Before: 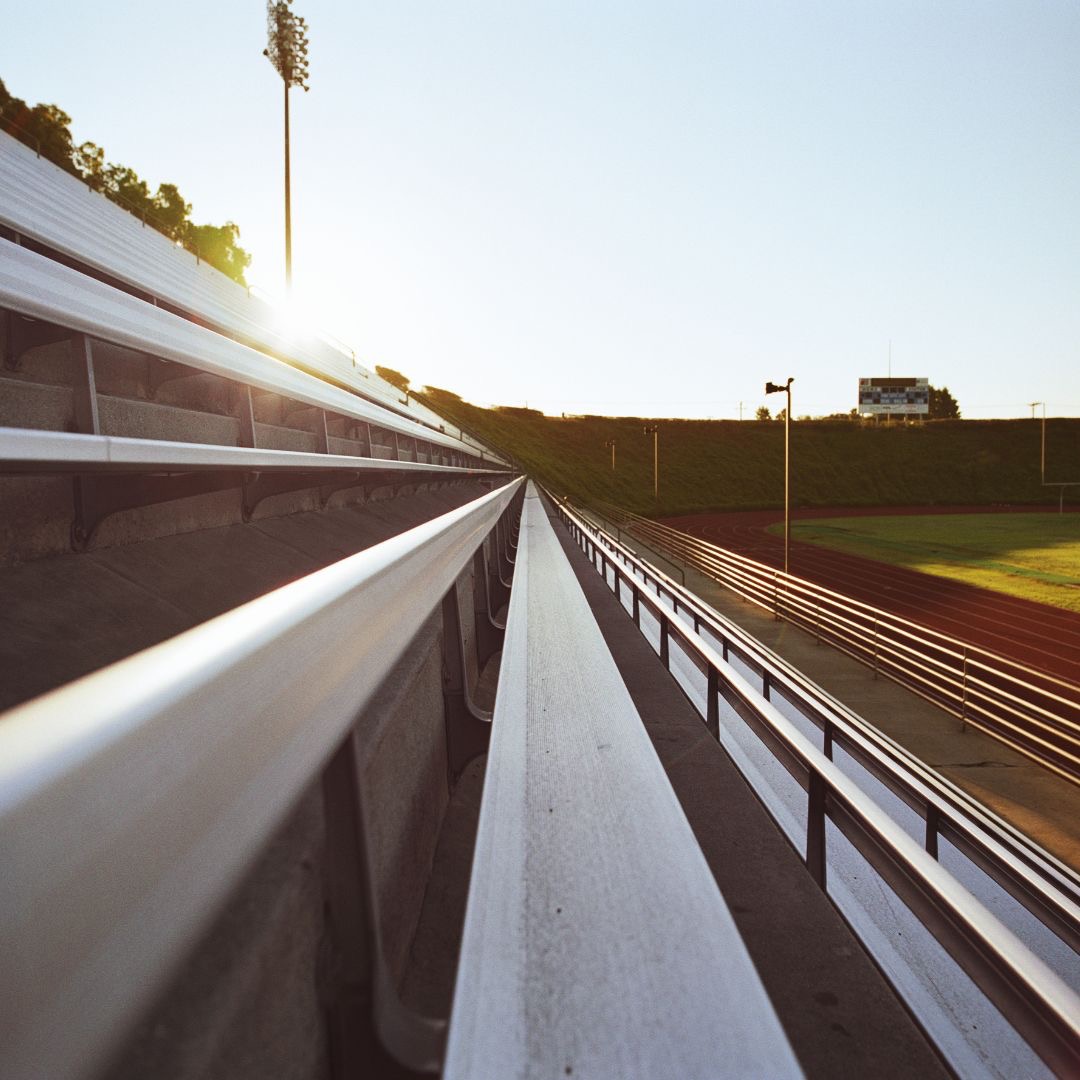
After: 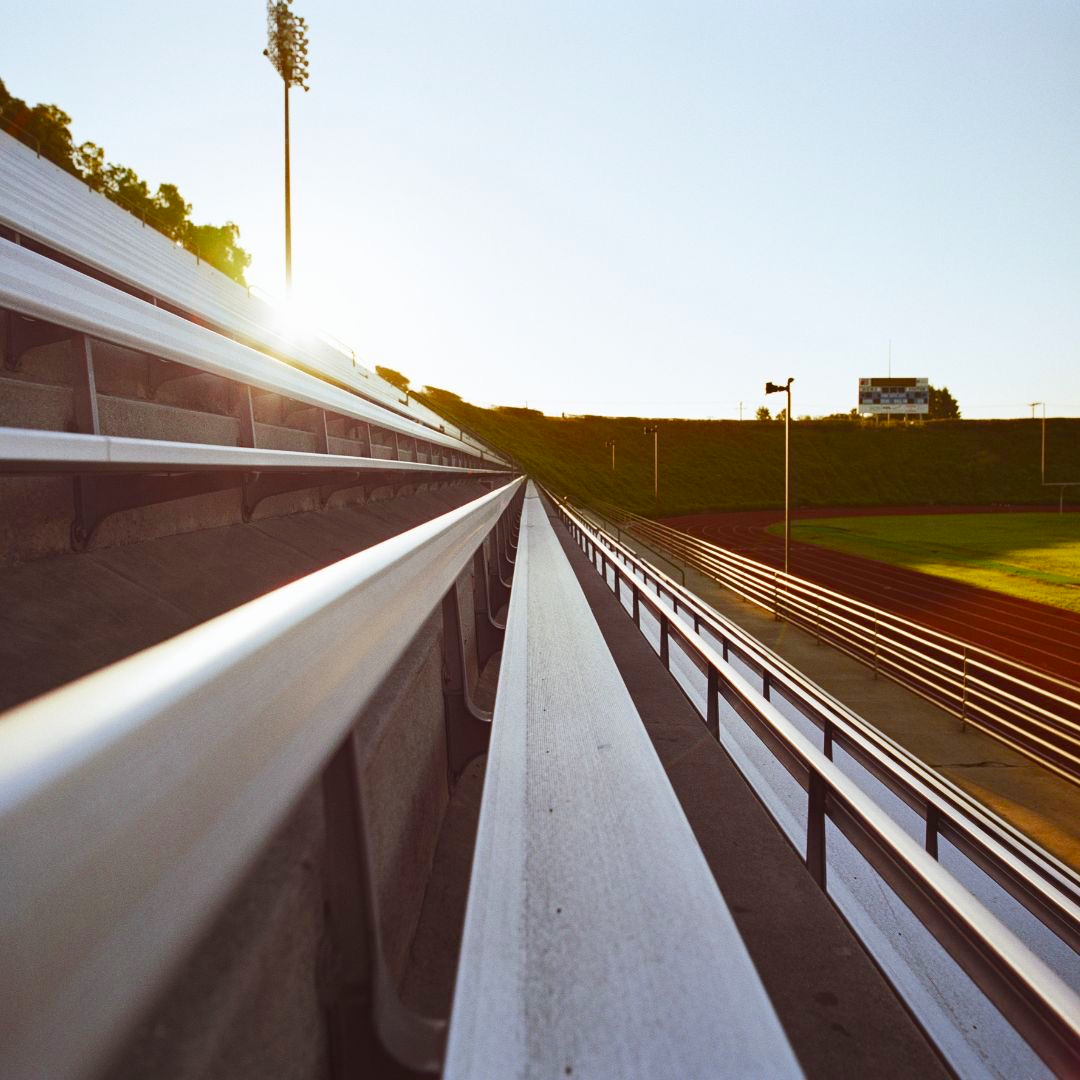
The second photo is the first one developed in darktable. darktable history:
base curve: curves: ch0 [(0, 0) (0.297, 0.298) (1, 1)], exposure shift 0.01, preserve colors none
color balance rgb: perceptual saturation grading › global saturation 20.618%, perceptual saturation grading › highlights -19.976%, perceptual saturation grading › shadows 29.962%, global vibrance 15.114%
